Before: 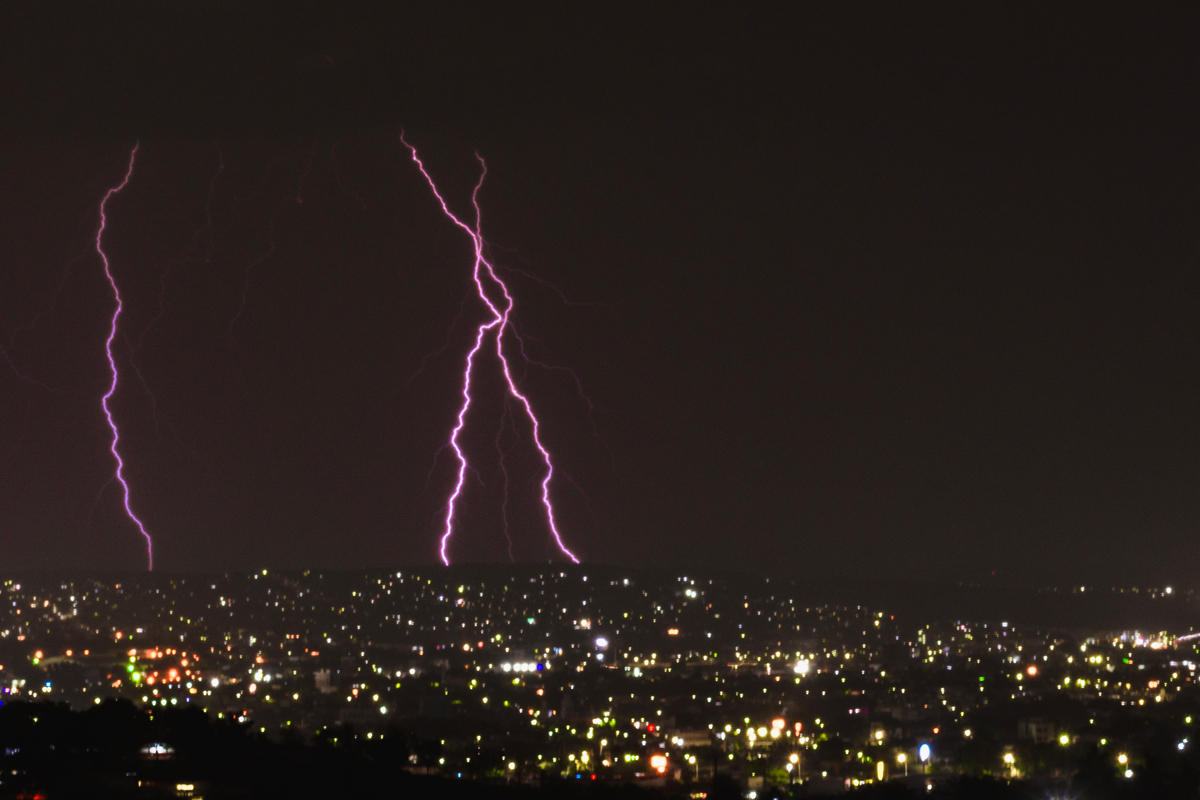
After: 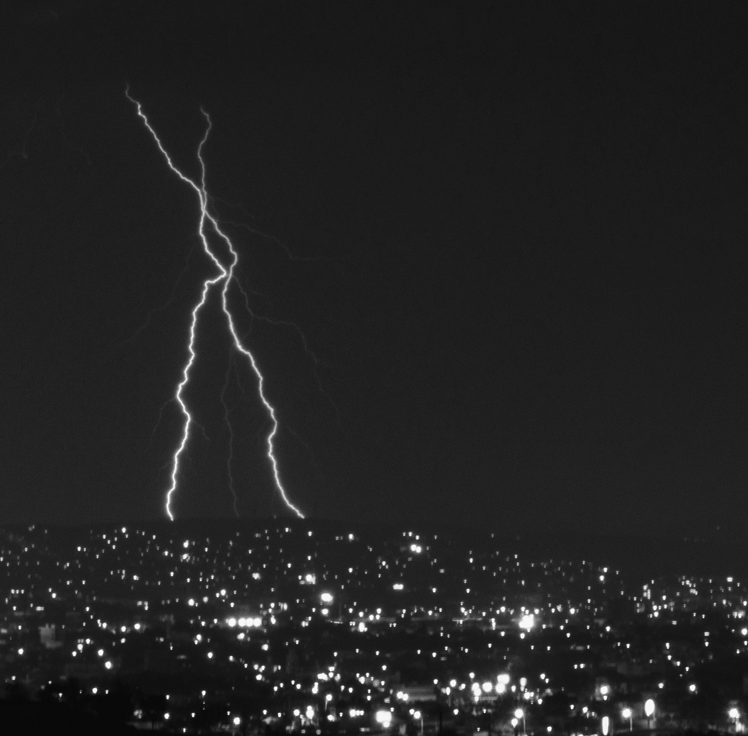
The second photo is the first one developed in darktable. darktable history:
crop and rotate: left 22.918%, top 5.629%, right 14.711%, bottom 2.247%
monochrome: on, module defaults
